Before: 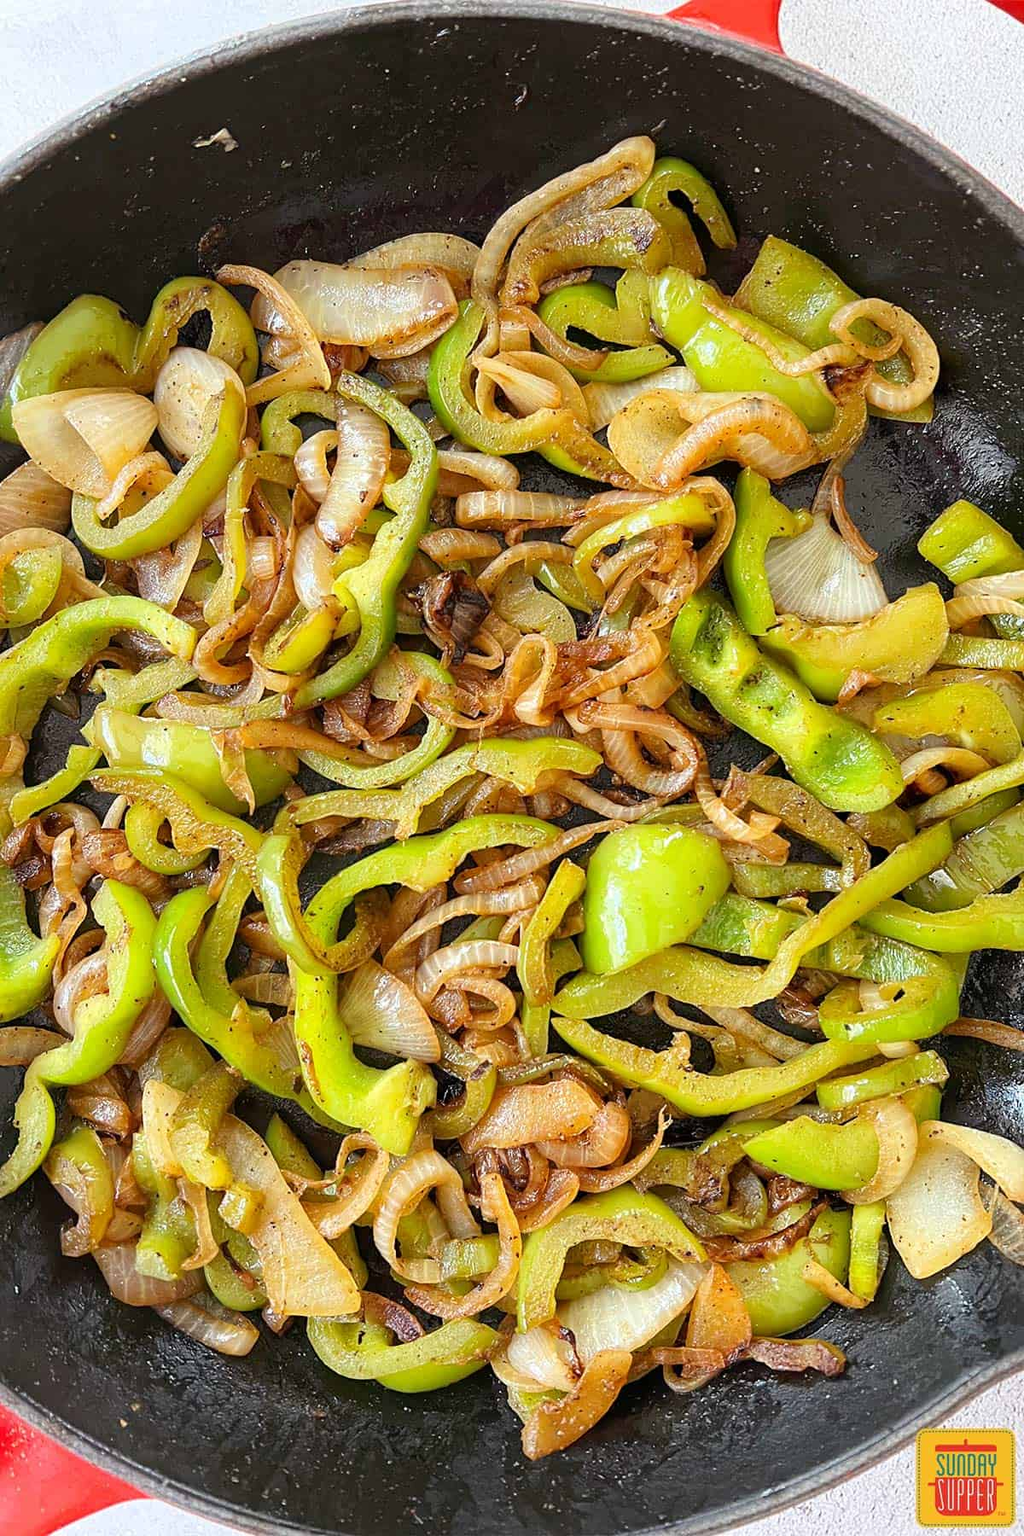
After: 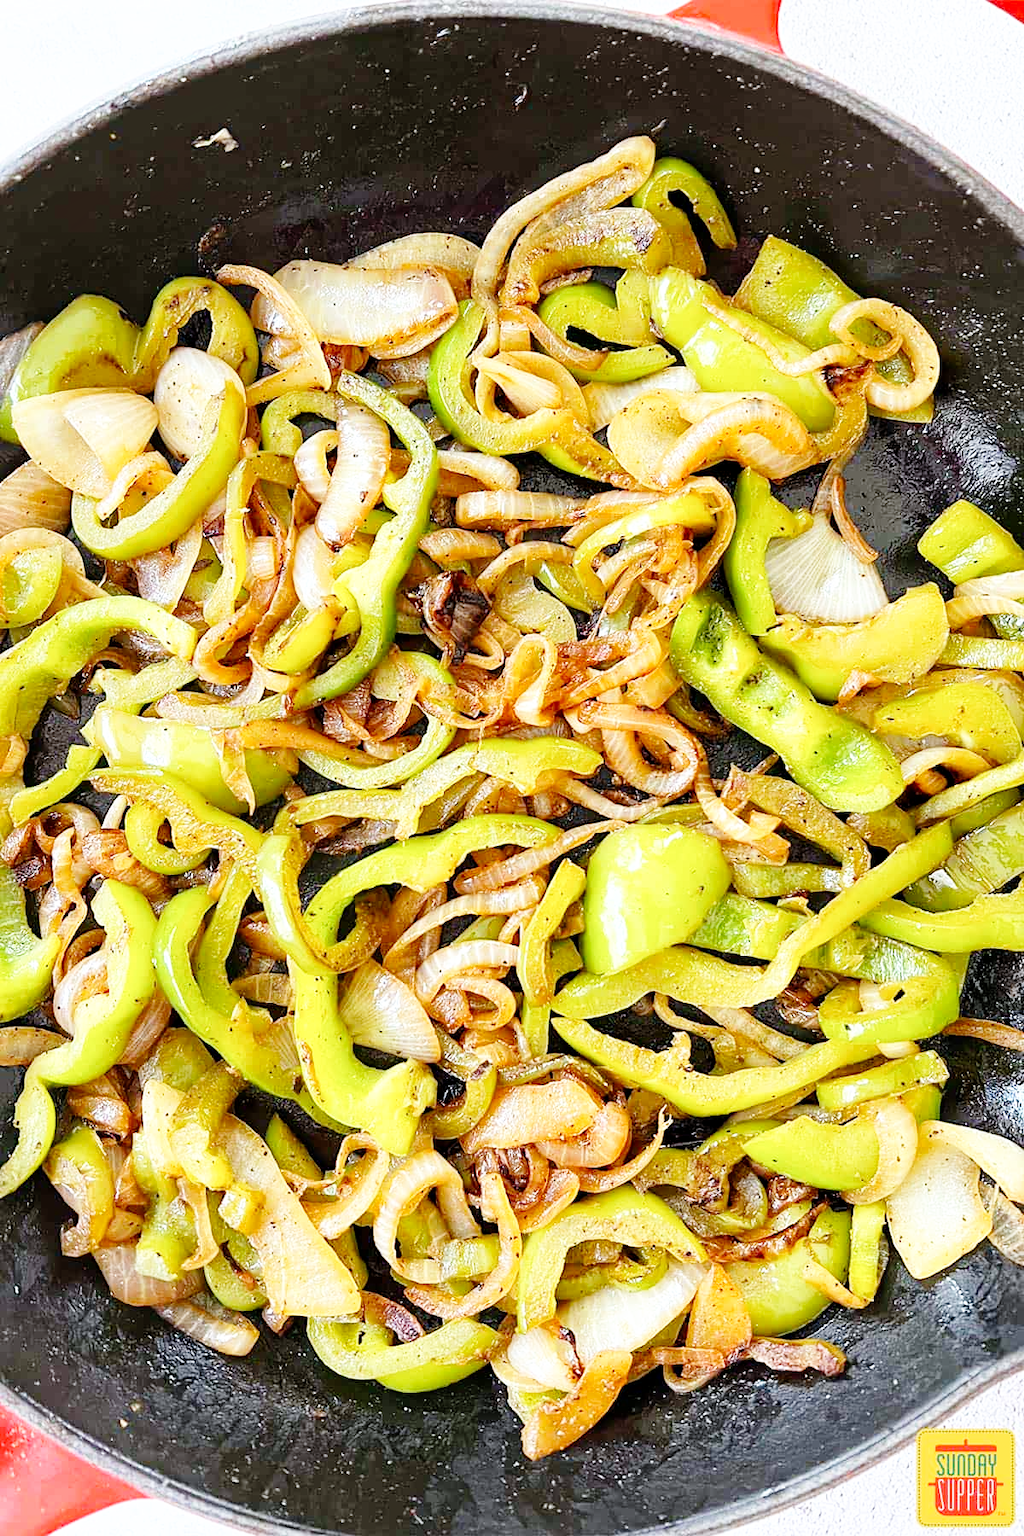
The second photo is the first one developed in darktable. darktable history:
contrast equalizer: octaves 7, y [[0.6 ×6], [0.55 ×6], [0 ×6], [0 ×6], [0 ×6]], mix 0.15
base curve: curves: ch0 [(0, 0) (0.008, 0.007) (0.022, 0.029) (0.048, 0.089) (0.092, 0.197) (0.191, 0.399) (0.275, 0.534) (0.357, 0.65) (0.477, 0.78) (0.542, 0.833) (0.799, 0.973) (1, 1)], preserve colors none
white balance: red 0.976, blue 1.04
